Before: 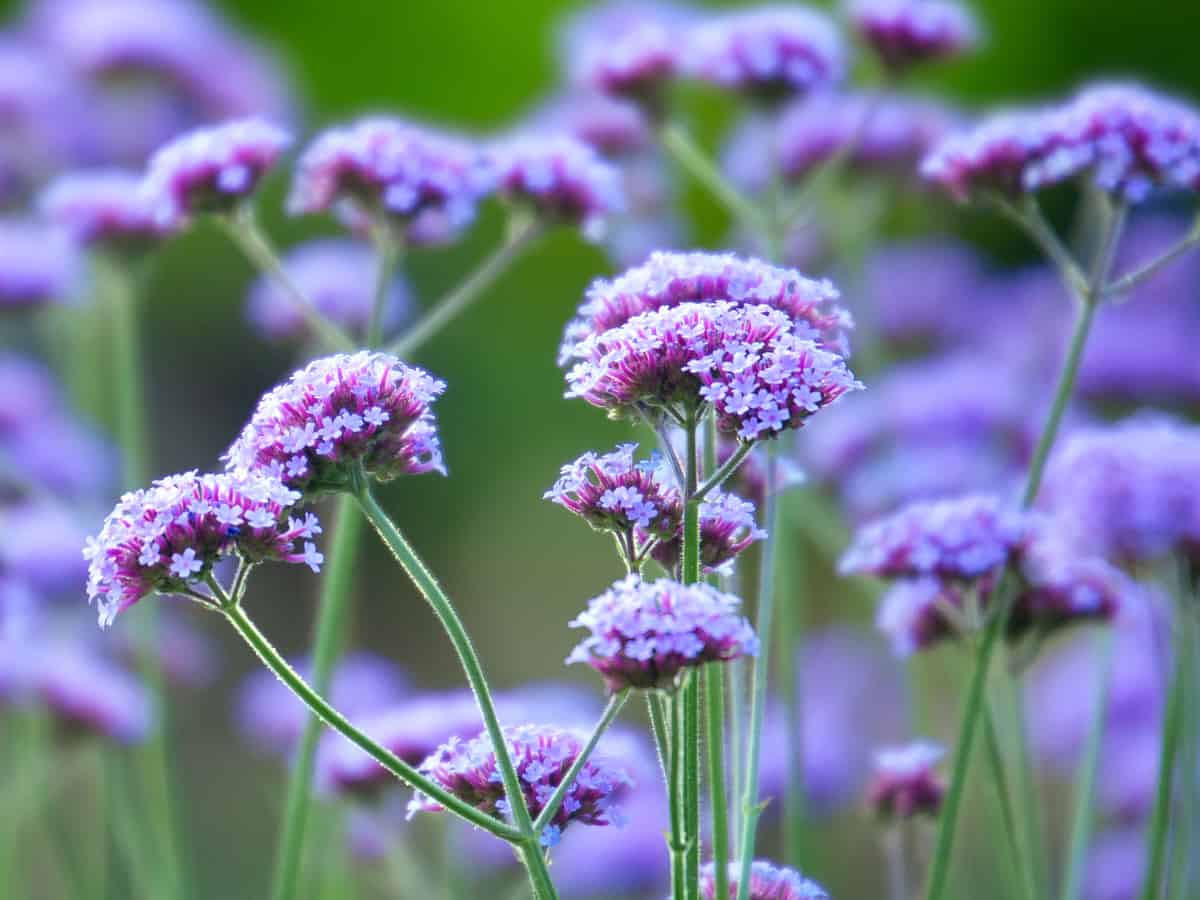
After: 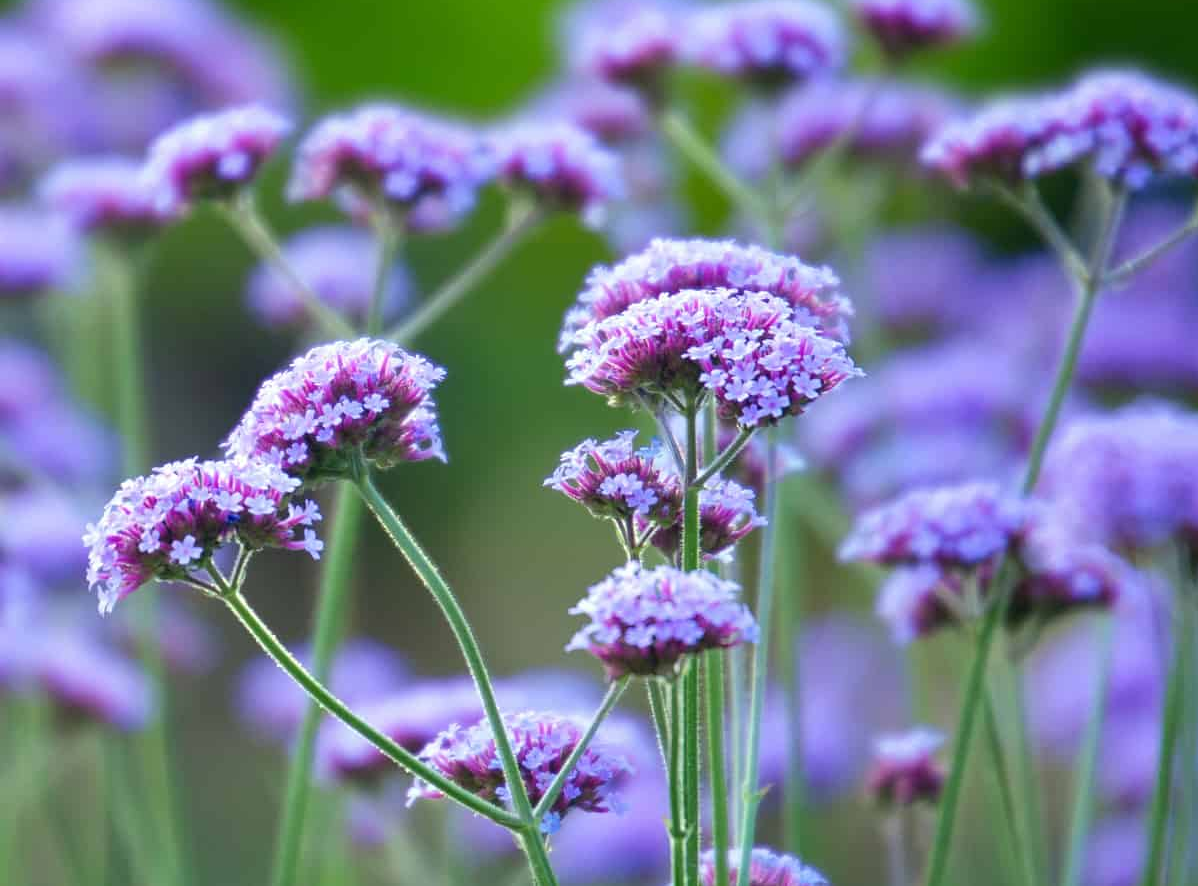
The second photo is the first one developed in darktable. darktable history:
crop: top 1.458%, right 0.101%
tone equalizer: edges refinement/feathering 500, mask exposure compensation -1.57 EV, preserve details no
